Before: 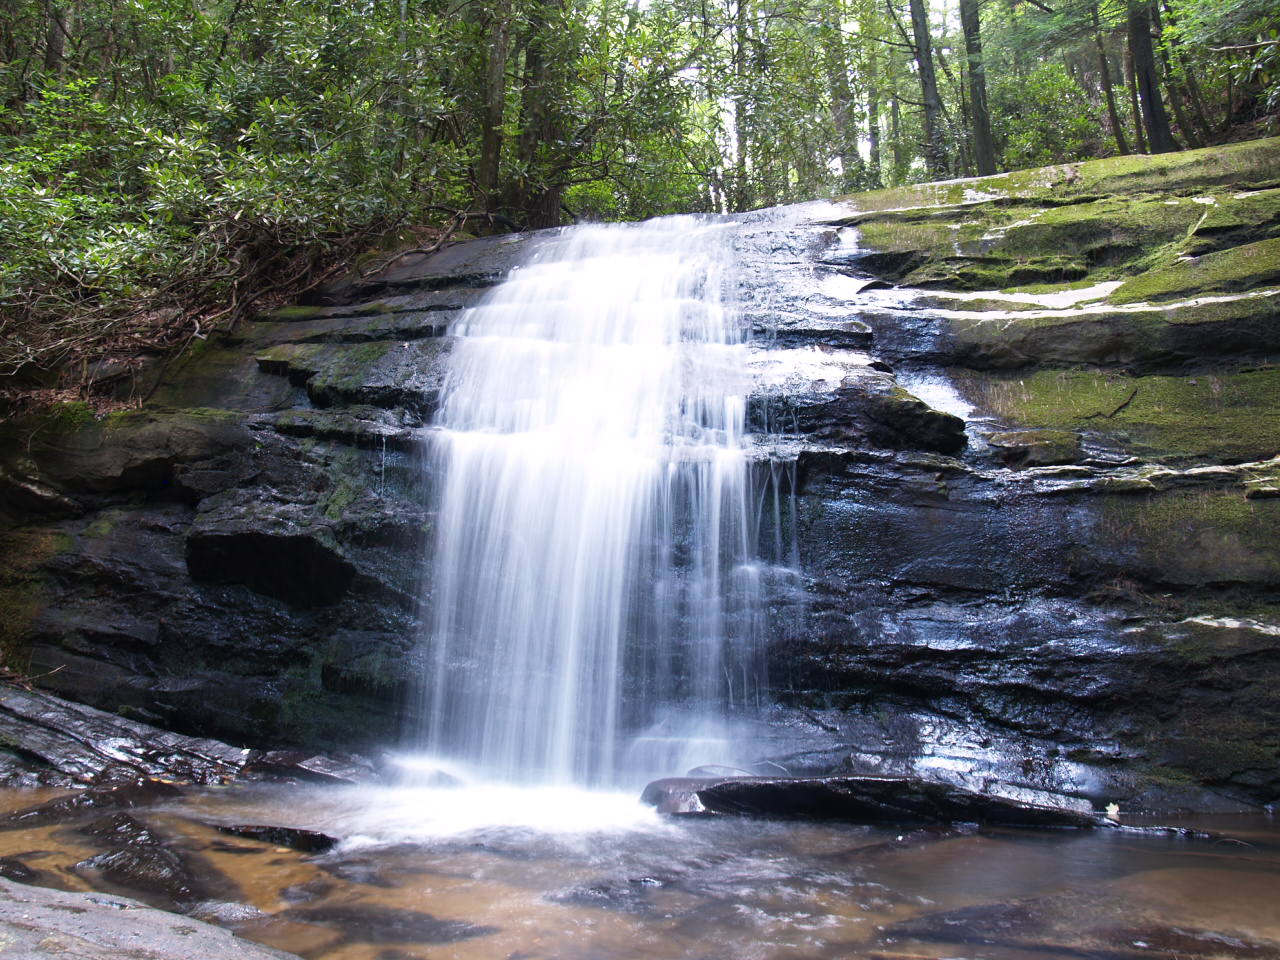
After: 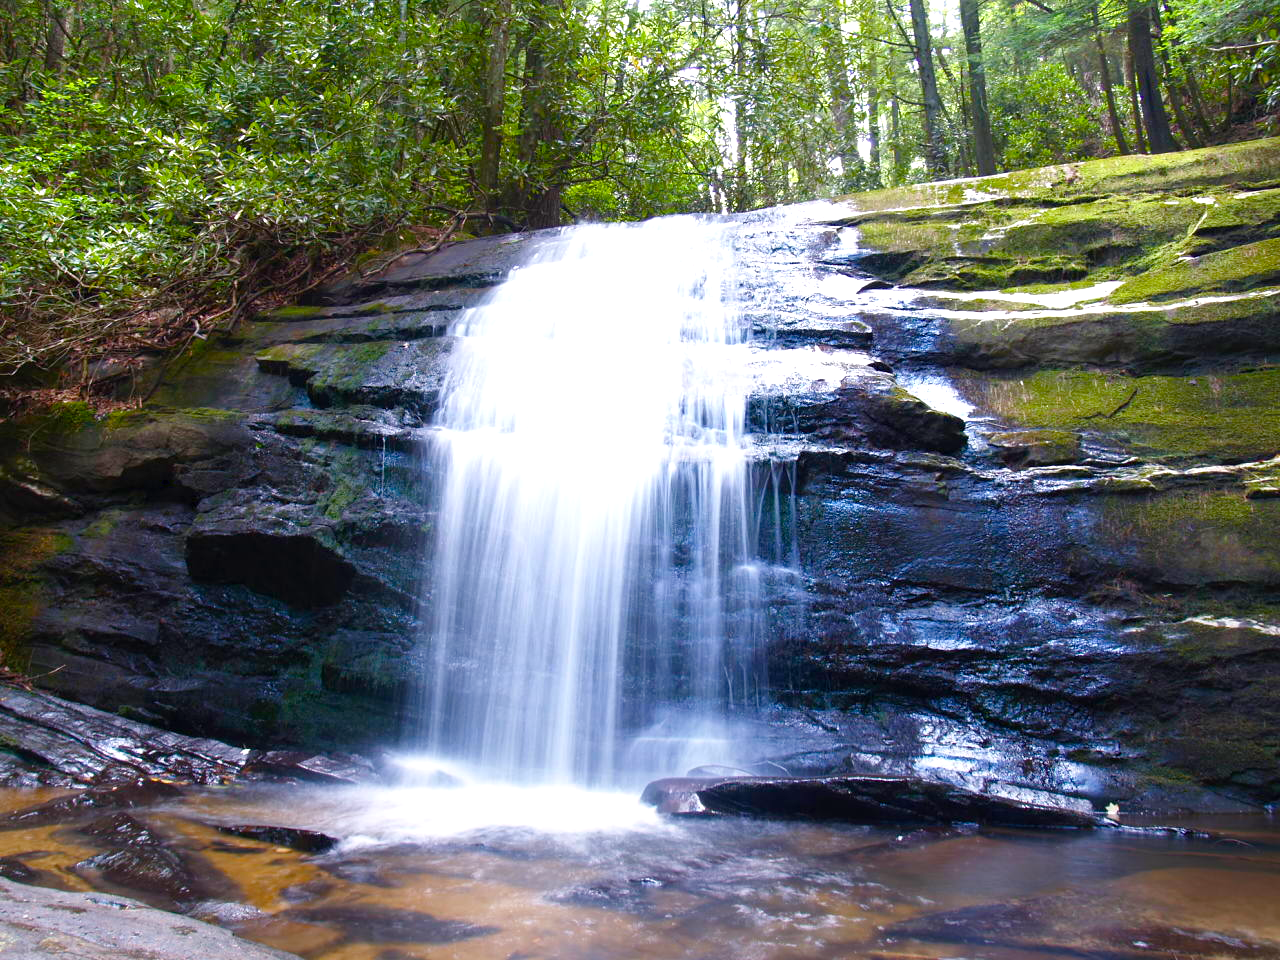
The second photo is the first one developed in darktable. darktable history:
contrast brightness saturation: saturation -0.05
exposure: exposure 0.426 EV, compensate highlight preservation false
color balance rgb: perceptual saturation grading › global saturation 20%, perceptual saturation grading › highlights -25%, perceptual saturation grading › shadows 50.52%, global vibrance 40.24%
graduated density: rotation -180°, offset 24.95
